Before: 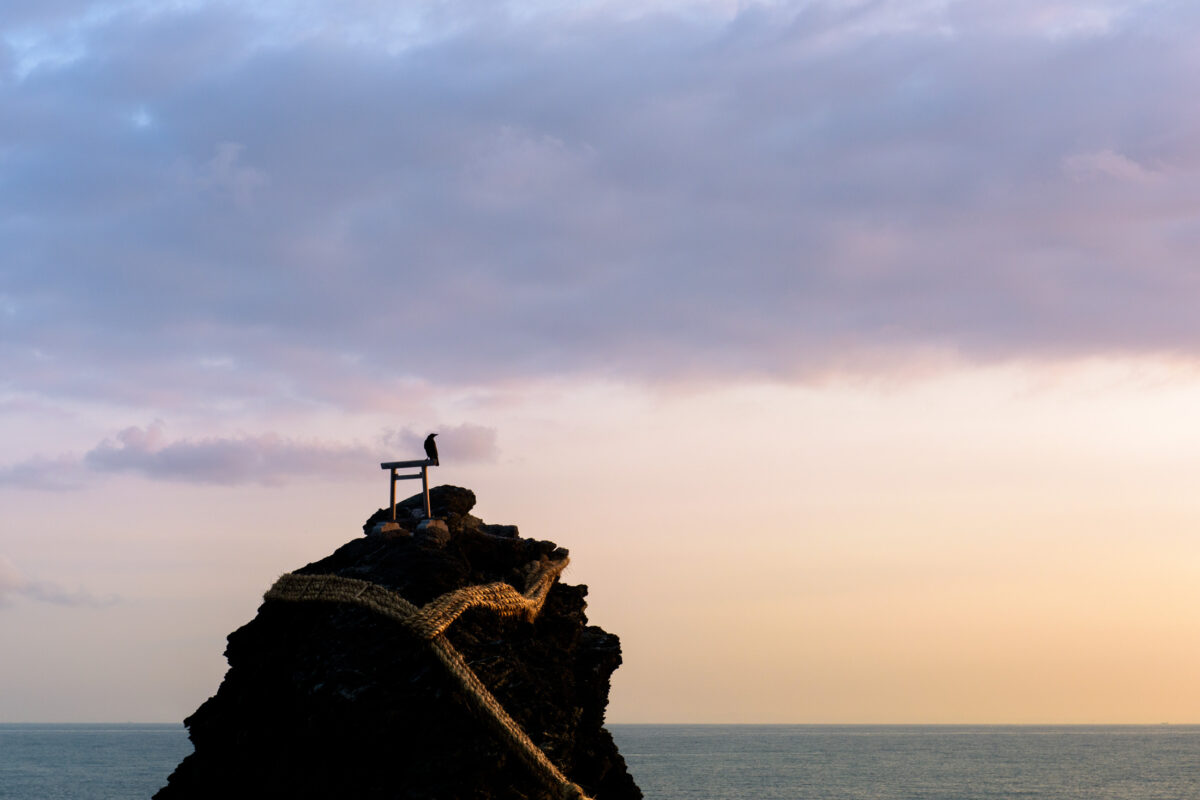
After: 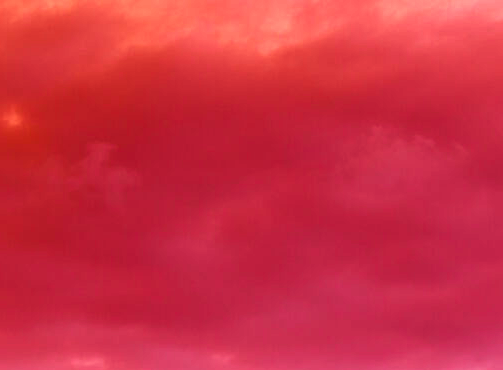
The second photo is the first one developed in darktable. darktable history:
crop and rotate: left 10.817%, top 0.062%, right 47.194%, bottom 53.626%
color balance rgb: shadows lift › luminance -18.76%, shadows lift › chroma 35.44%, power › luminance -3.76%, power › hue 142.17°, highlights gain › chroma 7.5%, highlights gain › hue 184.75°, global offset › luminance -0.52%, global offset › chroma 0.91%, global offset › hue 173.36°, shadows fall-off 300%, white fulcrum 2 EV, highlights fall-off 300%, linear chroma grading › shadows 17.19%, linear chroma grading › highlights 61.12%, linear chroma grading › global chroma 50%, hue shift -150.52°, perceptual brilliance grading › global brilliance 12%, mask middle-gray fulcrum 100%, contrast gray fulcrum 38.43%, contrast 35.15%, saturation formula JzAzBz (2021)
